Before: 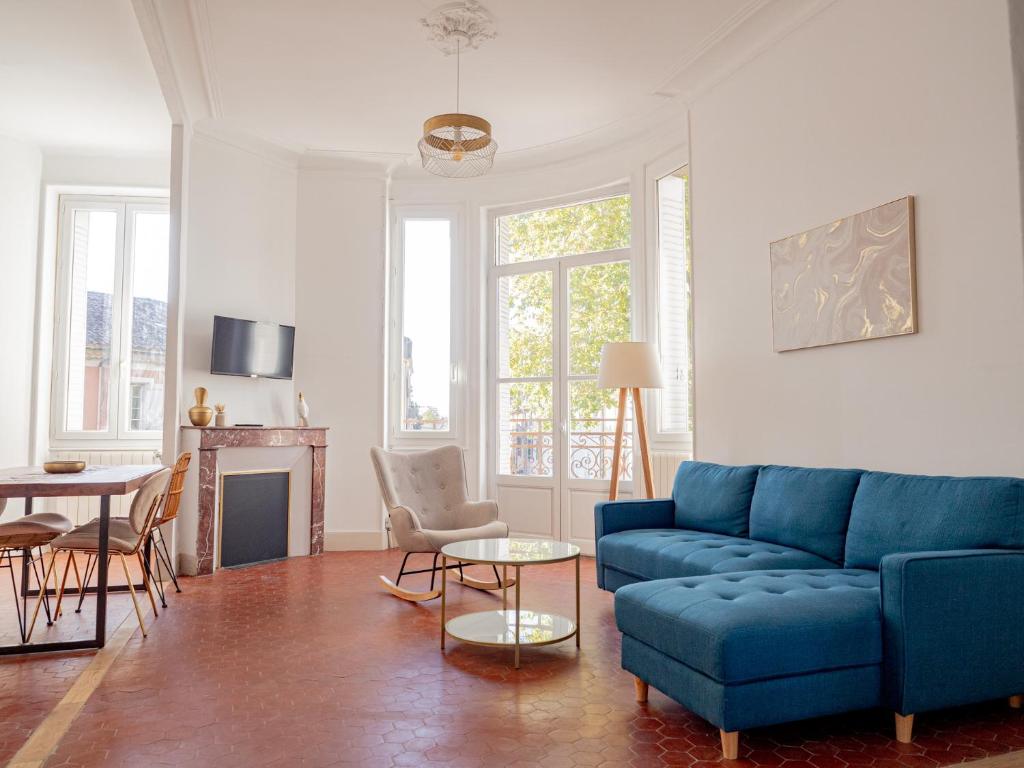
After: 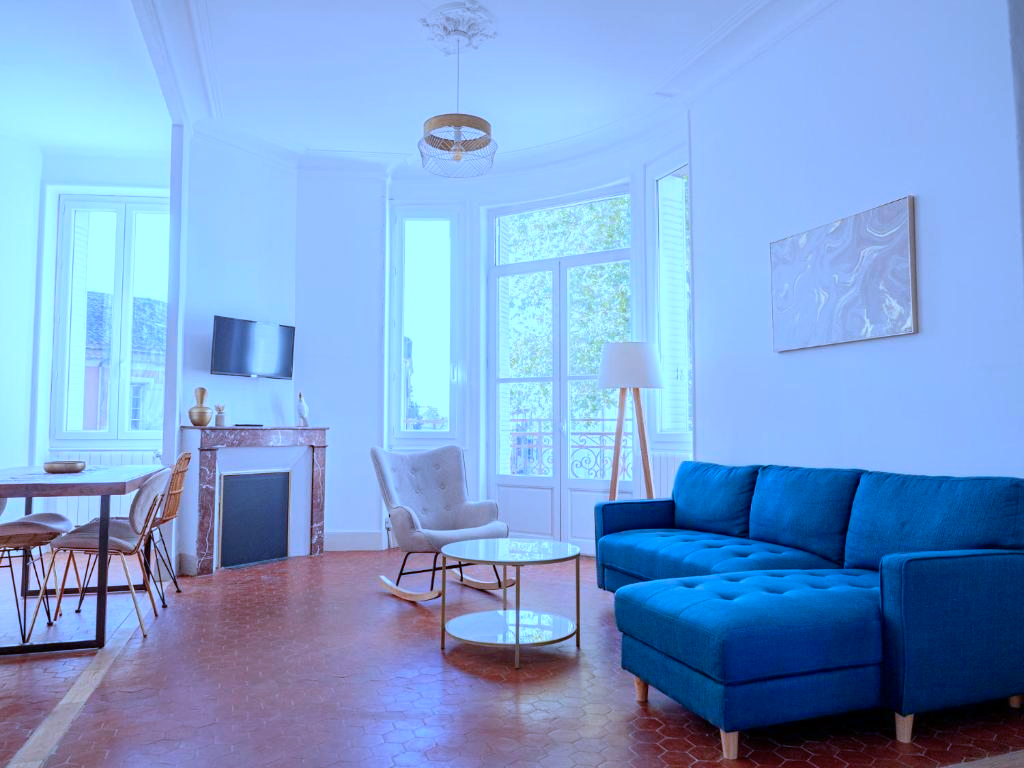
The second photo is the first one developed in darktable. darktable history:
color calibration: illuminant as shot in camera, x 0.441, y 0.415, temperature 2916.43 K, saturation algorithm version 1 (2020)
